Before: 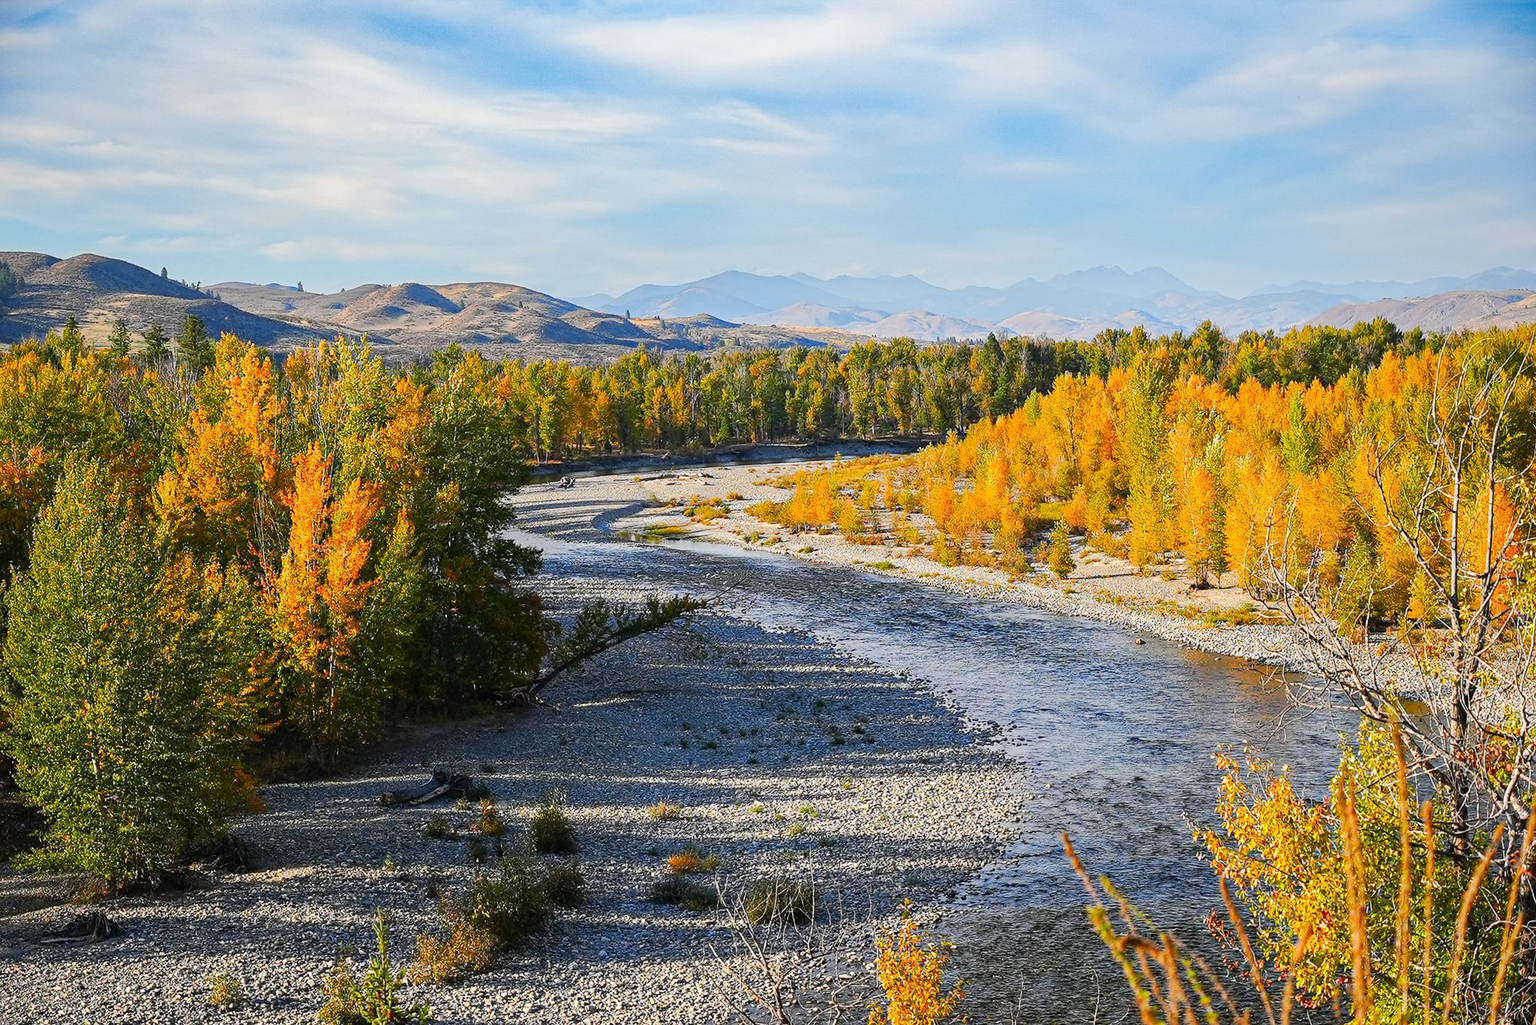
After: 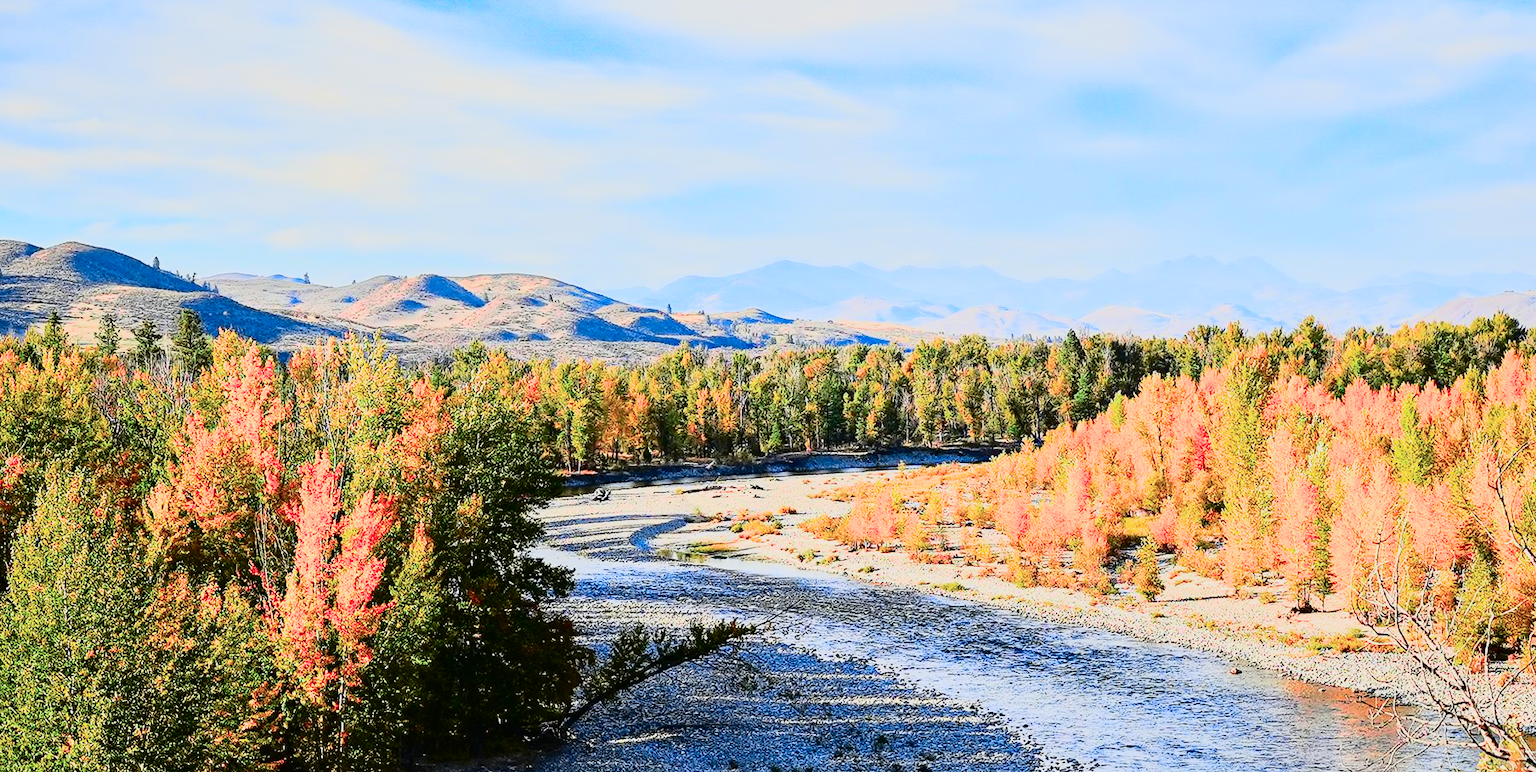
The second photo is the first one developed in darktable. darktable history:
tone curve: curves: ch0 [(0, 0.009) (0.105, 0.069) (0.195, 0.154) (0.289, 0.278) (0.384, 0.391) (0.513, 0.53) (0.66, 0.667) (0.895, 0.863) (1, 0.919)]; ch1 [(0, 0) (0.161, 0.092) (0.35, 0.33) (0.403, 0.395) (0.456, 0.469) (0.502, 0.499) (0.519, 0.514) (0.576, 0.587) (0.642, 0.645) (0.701, 0.742) (1, 0.942)]; ch2 [(0, 0) (0.371, 0.362) (0.437, 0.437) (0.501, 0.5) (0.53, 0.528) (0.569, 0.551) (0.619, 0.58) (0.883, 0.752) (1, 0.929)], color space Lab, independent channels, preserve colors none
rotate and perspective: crop left 0, crop top 0
levels: levels [0, 0.492, 0.984]
filmic rgb: black relative exposure -7.65 EV, white relative exposure 4.56 EV, hardness 3.61, color science v6 (2022)
crop: left 1.509%, top 3.452%, right 7.696%, bottom 28.452%
contrast brightness saturation: contrast 0.22, brightness -0.19, saturation 0.24
exposure: black level correction 0, exposure 1.45 EV, compensate exposure bias true, compensate highlight preservation false
shadows and highlights: shadows 37.27, highlights -28.18, soften with gaussian
